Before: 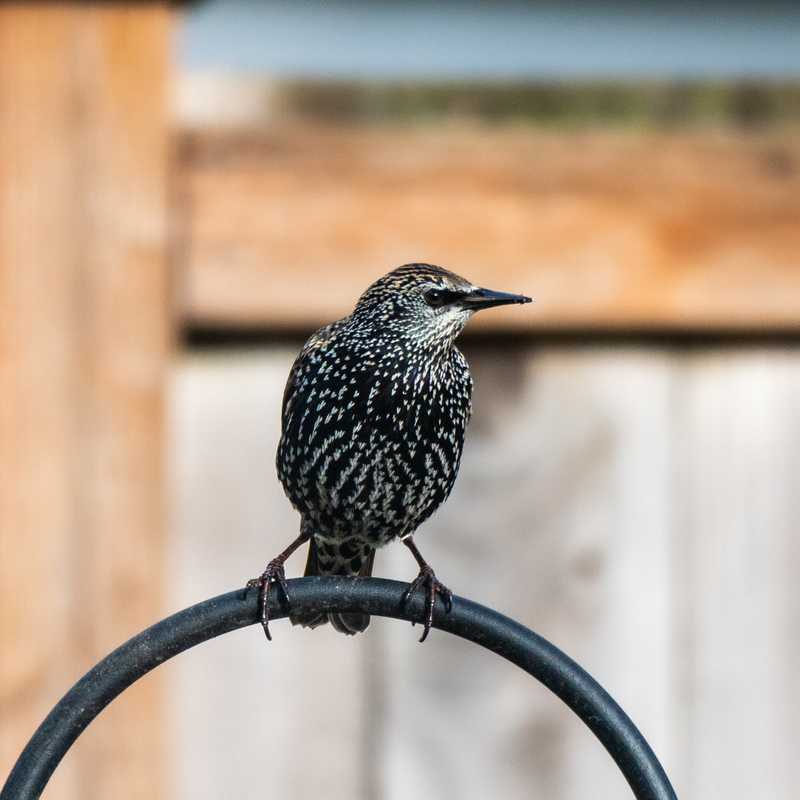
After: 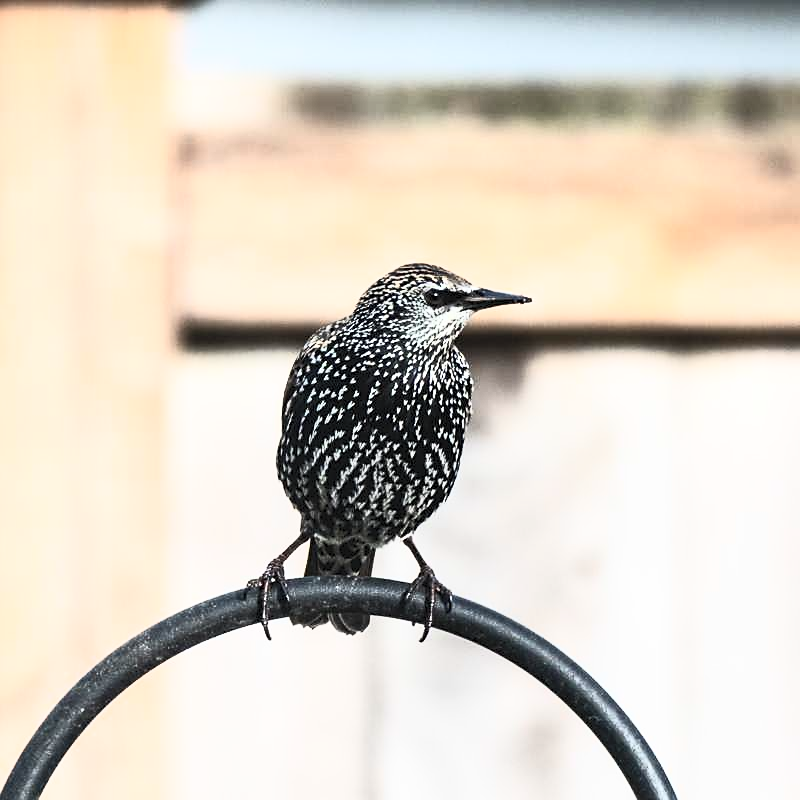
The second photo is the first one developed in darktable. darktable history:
contrast brightness saturation: contrast 0.57, brightness 0.57, saturation -0.34
sharpen: radius 1.864, amount 0.398, threshold 1.271
